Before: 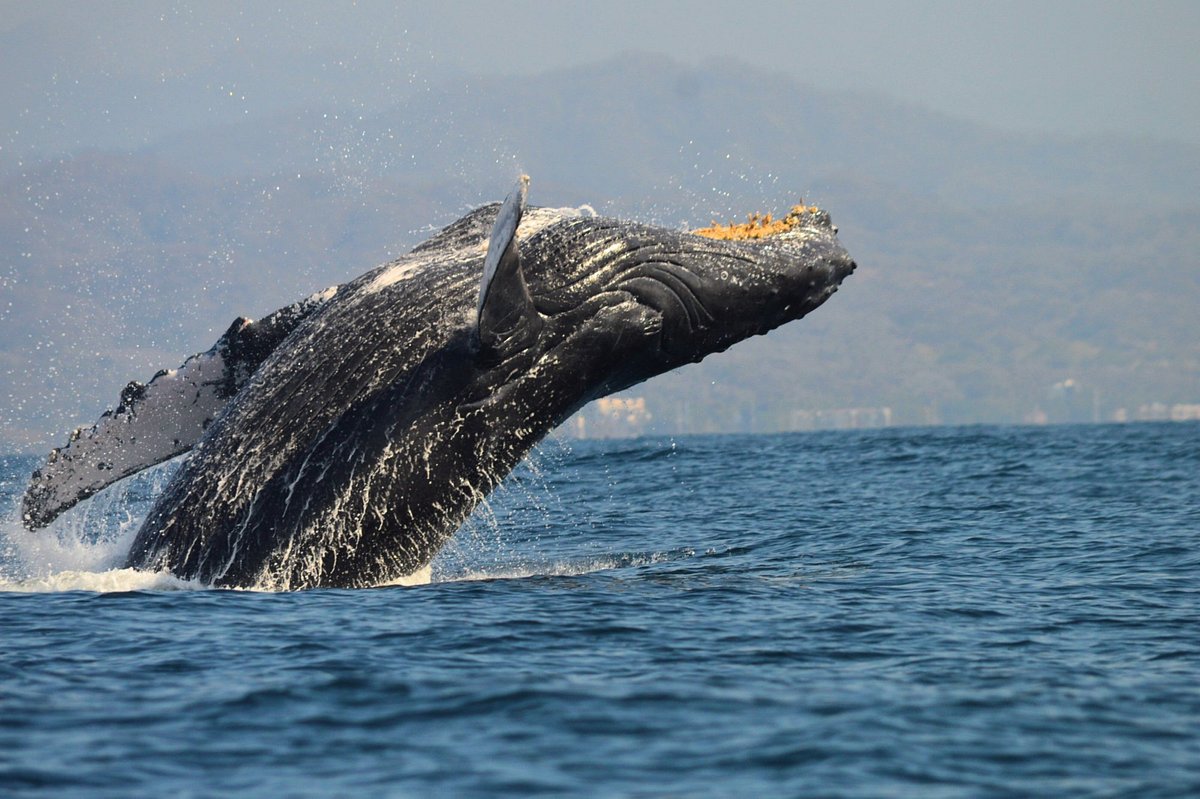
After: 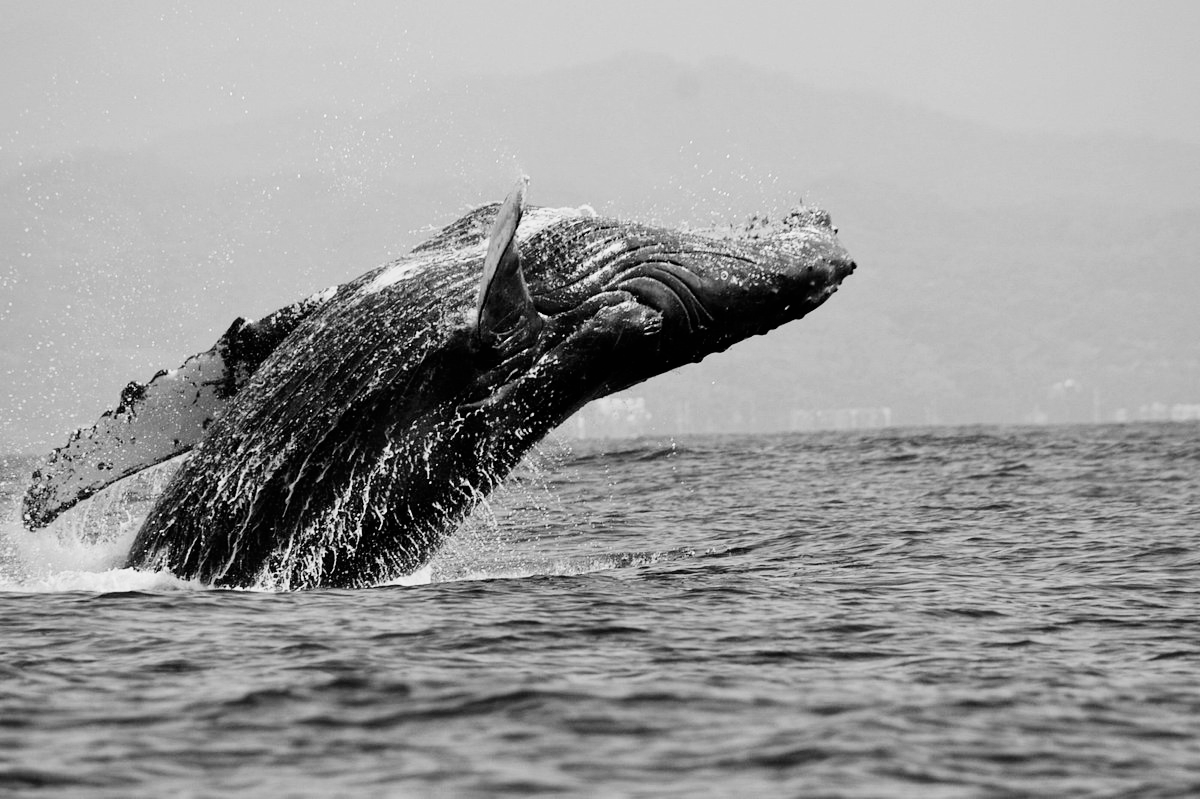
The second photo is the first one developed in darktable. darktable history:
filmic rgb: black relative exposure -5 EV, hardness 2.88, contrast 1.3
exposure: black level correction 0, exposure 0.7 EV, compensate exposure bias true, compensate highlight preservation false
color calibration: output gray [0.18, 0.41, 0.41, 0], gray › normalize channels true, illuminant same as pipeline (D50), adaptation XYZ, x 0.346, y 0.359, gamut compression 0
